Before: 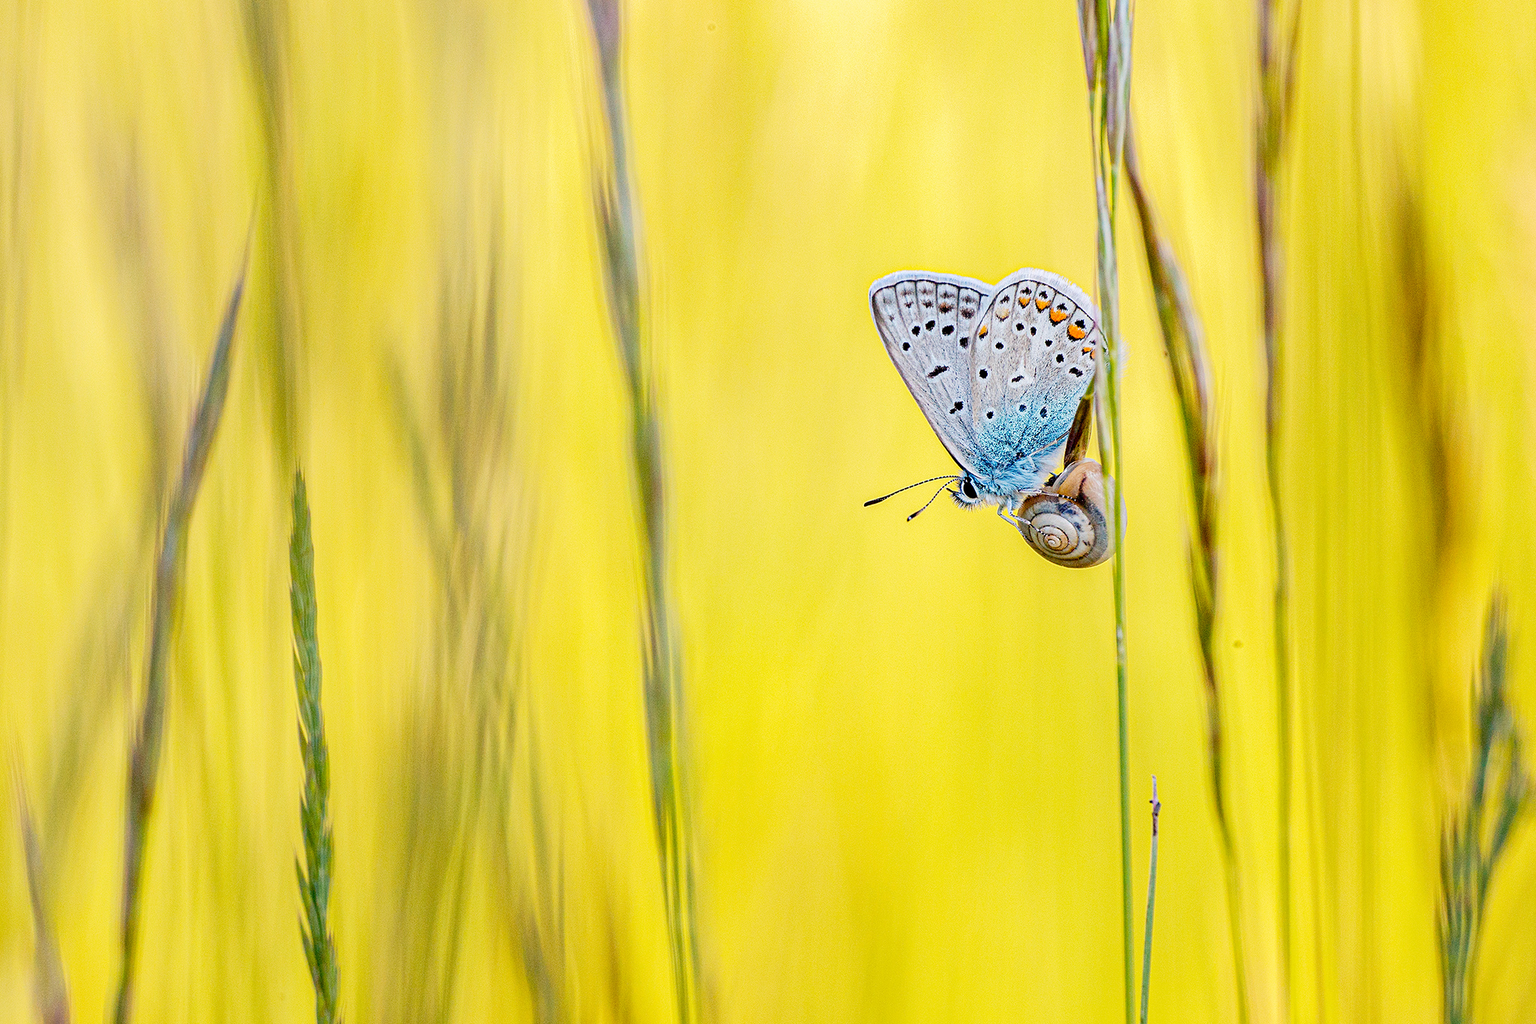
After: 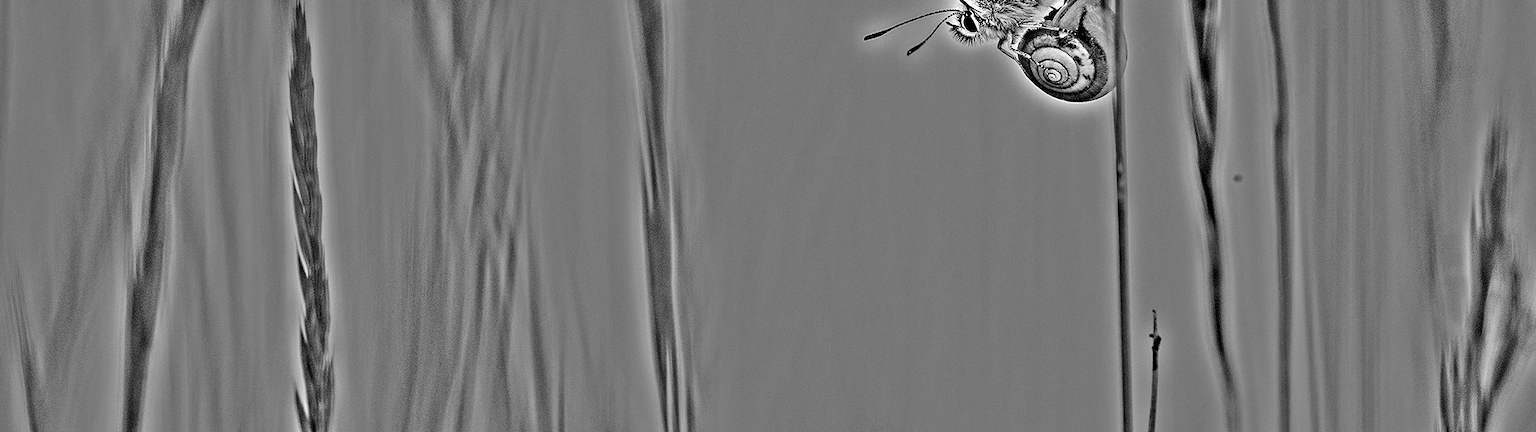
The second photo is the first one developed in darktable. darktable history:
highpass: sharpness 49.79%, contrast boost 49.79%
crop: top 45.551%, bottom 12.262%
